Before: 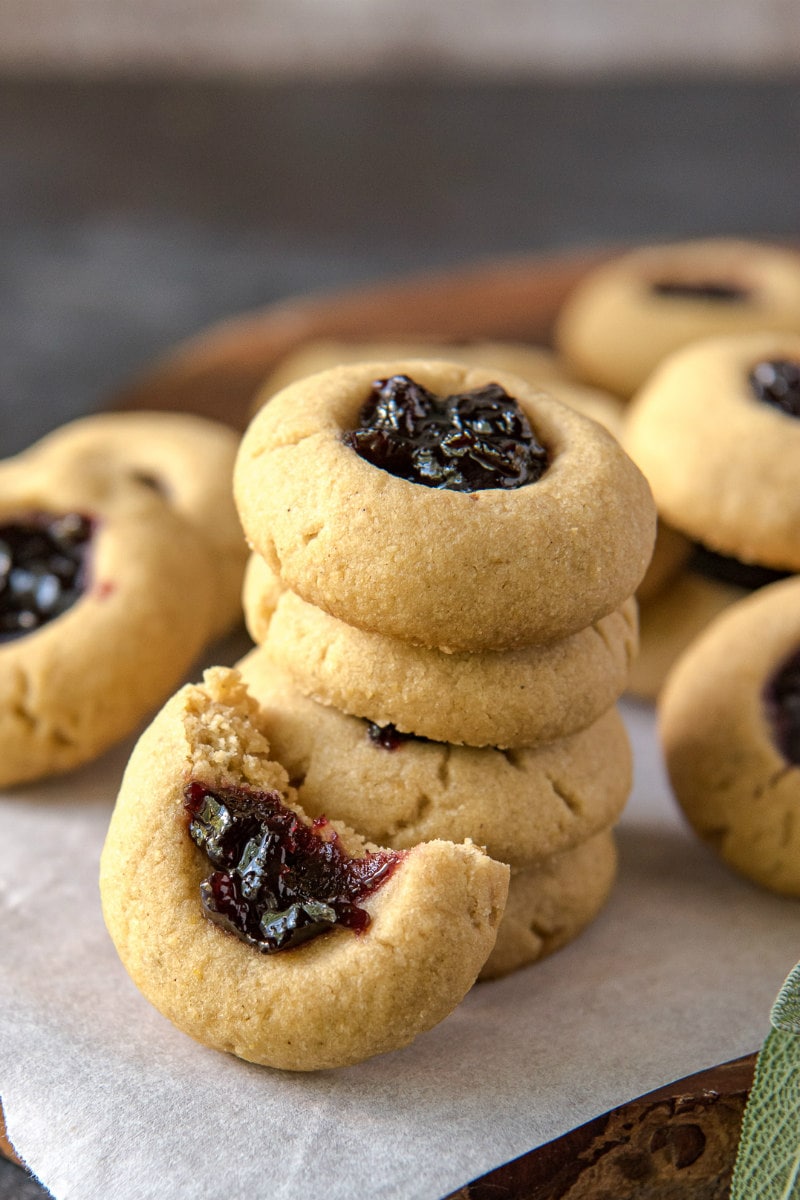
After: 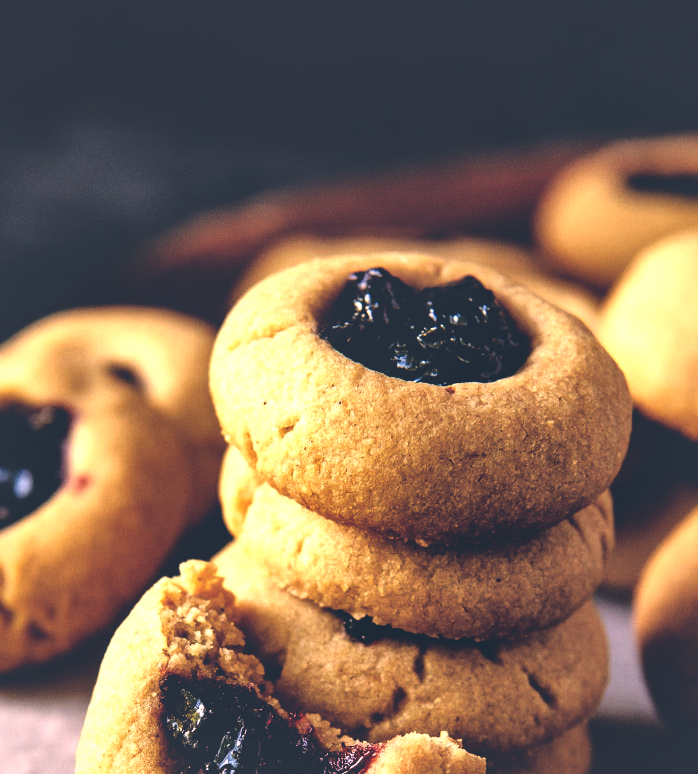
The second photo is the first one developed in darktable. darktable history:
base curve: curves: ch0 [(0, 0.036) (0.083, 0.04) (0.804, 1)], preserve colors none
local contrast: mode bilateral grid, contrast 25, coarseness 60, detail 151%, midtone range 0.2
color correction: highlights a* 14.46, highlights b* 5.85, shadows a* -5.53, shadows b* -15.24, saturation 0.85
crop: left 3.015%, top 8.969%, right 9.647%, bottom 26.457%
